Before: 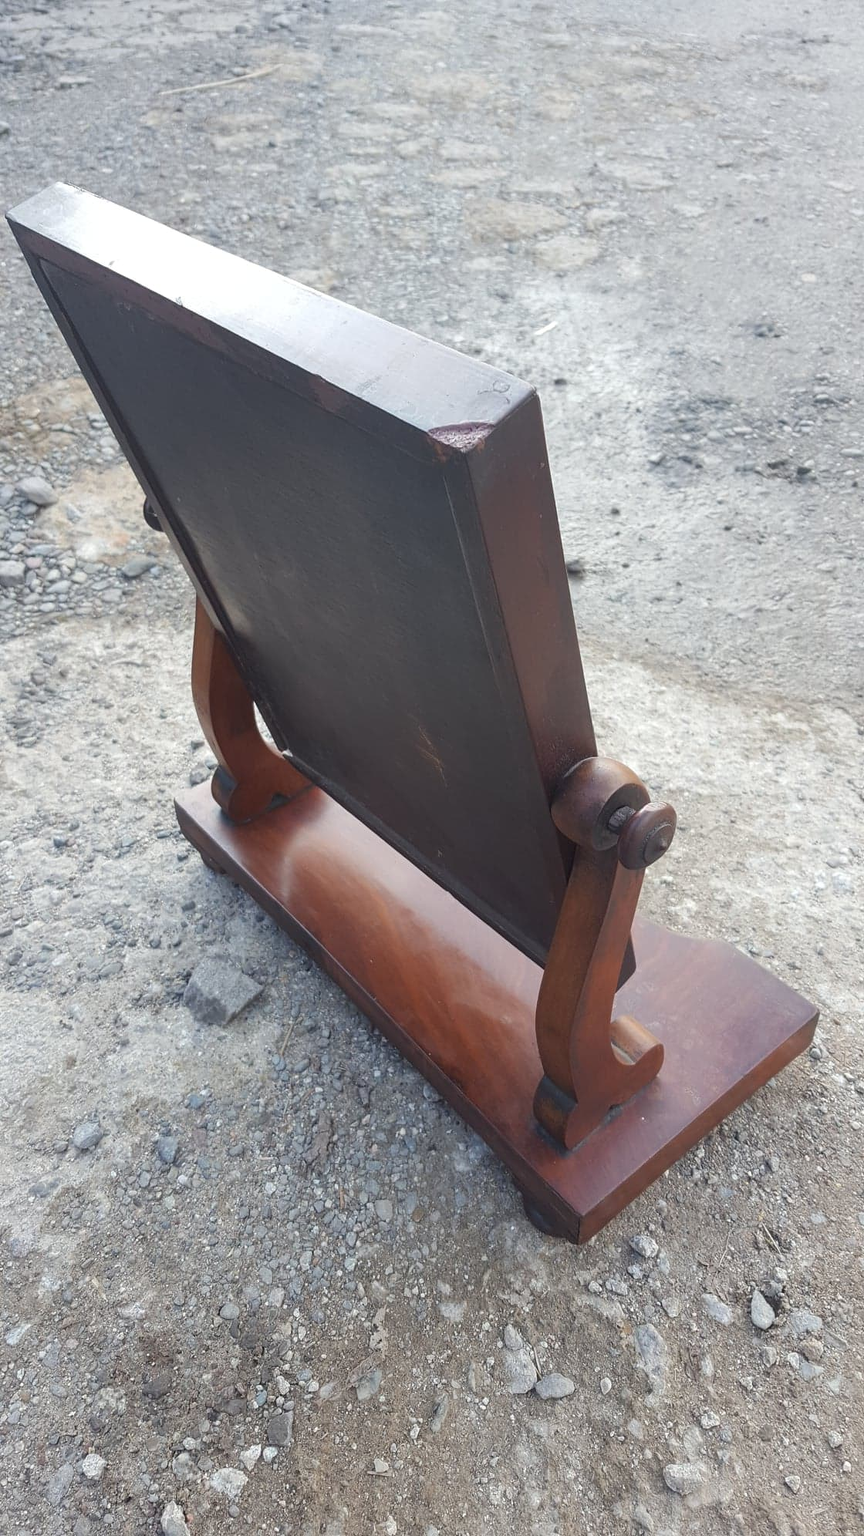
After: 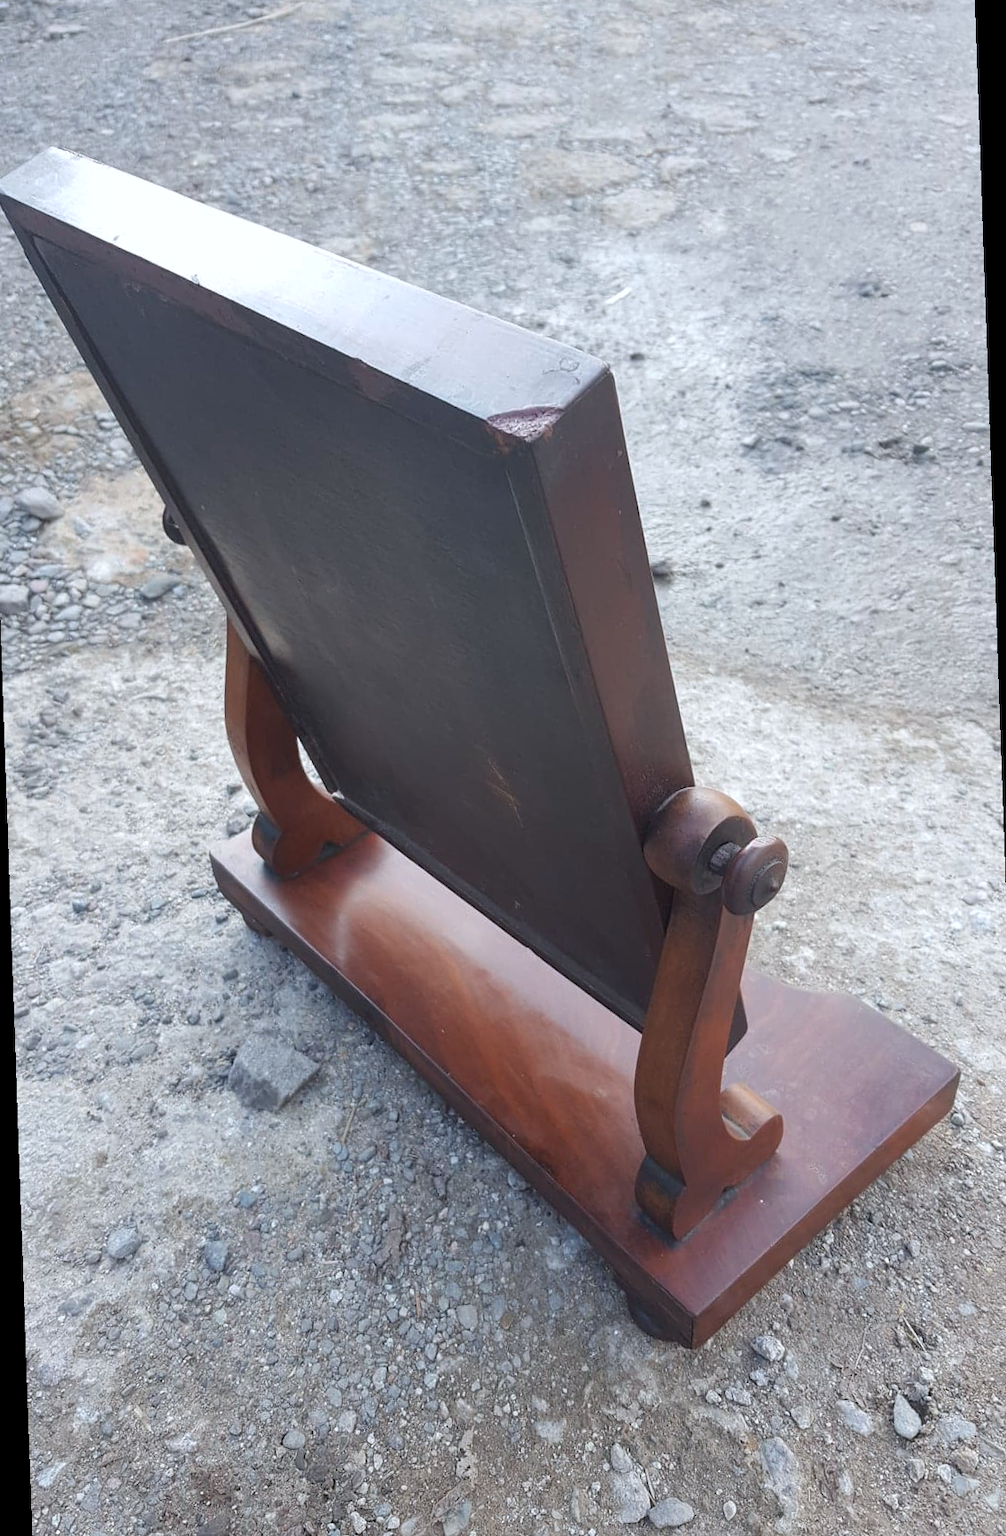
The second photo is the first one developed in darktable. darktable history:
crop: top 0.448%, right 0.264%, bottom 5.045%
color correction: highlights a* -0.137, highlights b* -5.91, shadows a* -0.137, shadows b* -0.137
rotate and perspective: rotation -2°, crop left 0.022, crop right 0.978, crop top 0.049, crop bottom 0.951
